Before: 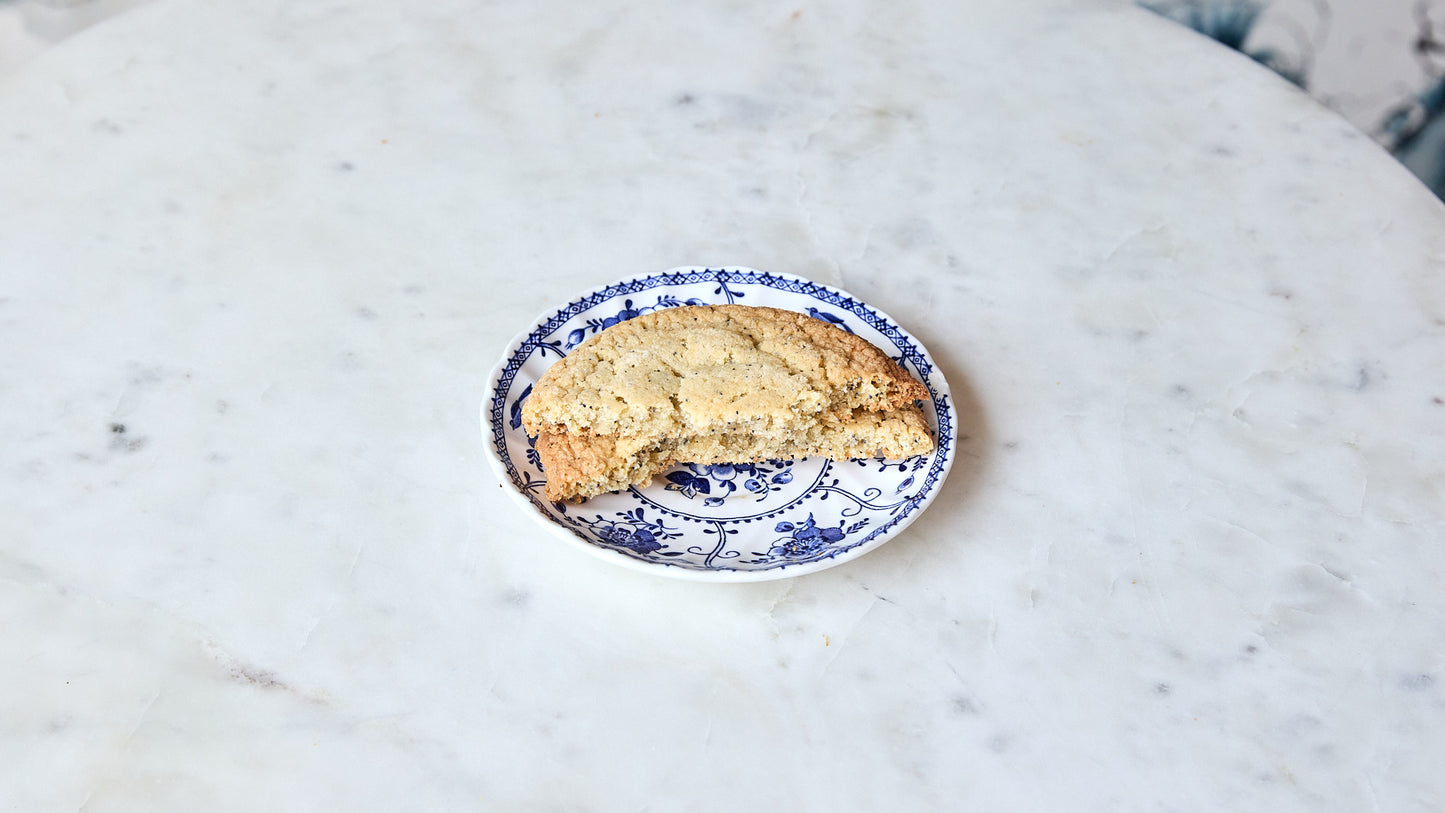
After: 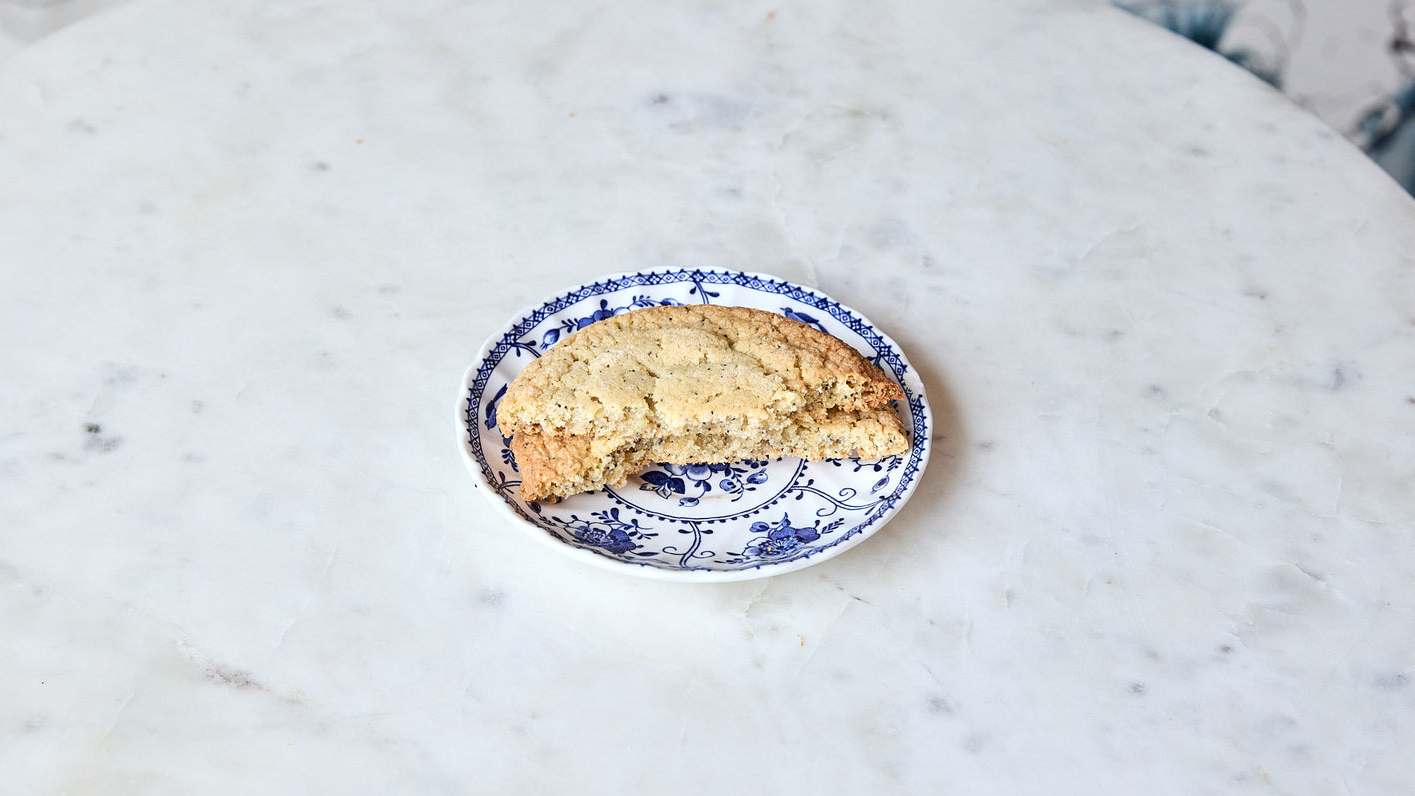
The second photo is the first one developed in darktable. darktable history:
crop: left 1.743%, right 0.268%, bottom 2.011%
tone equalizer: on, module defaults
